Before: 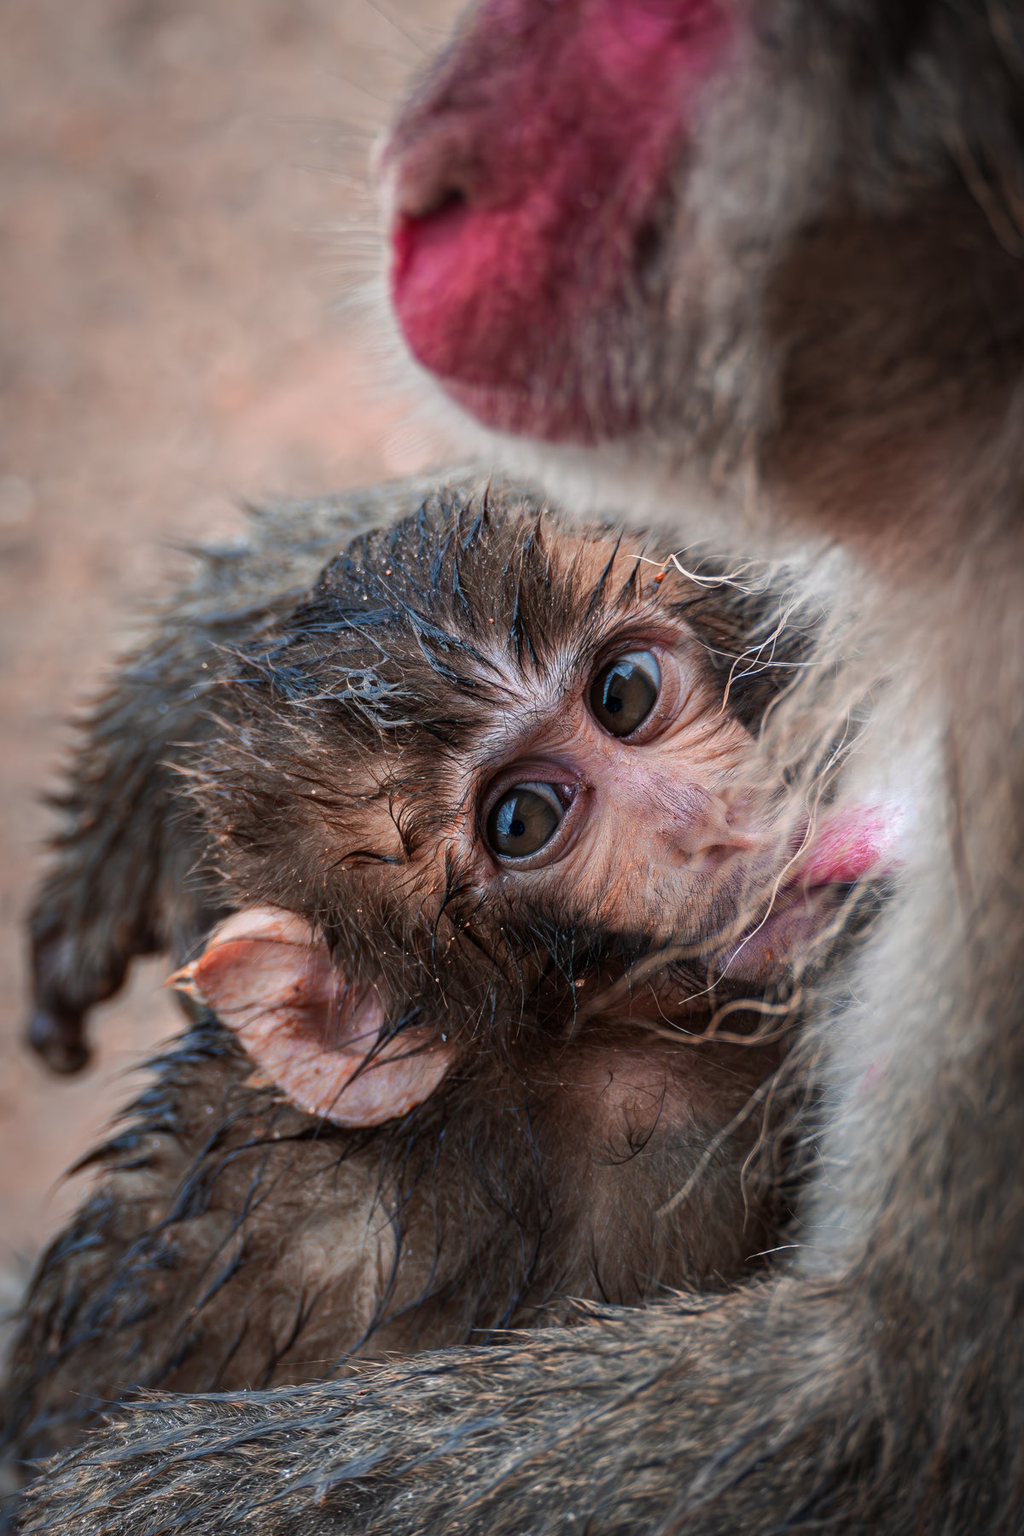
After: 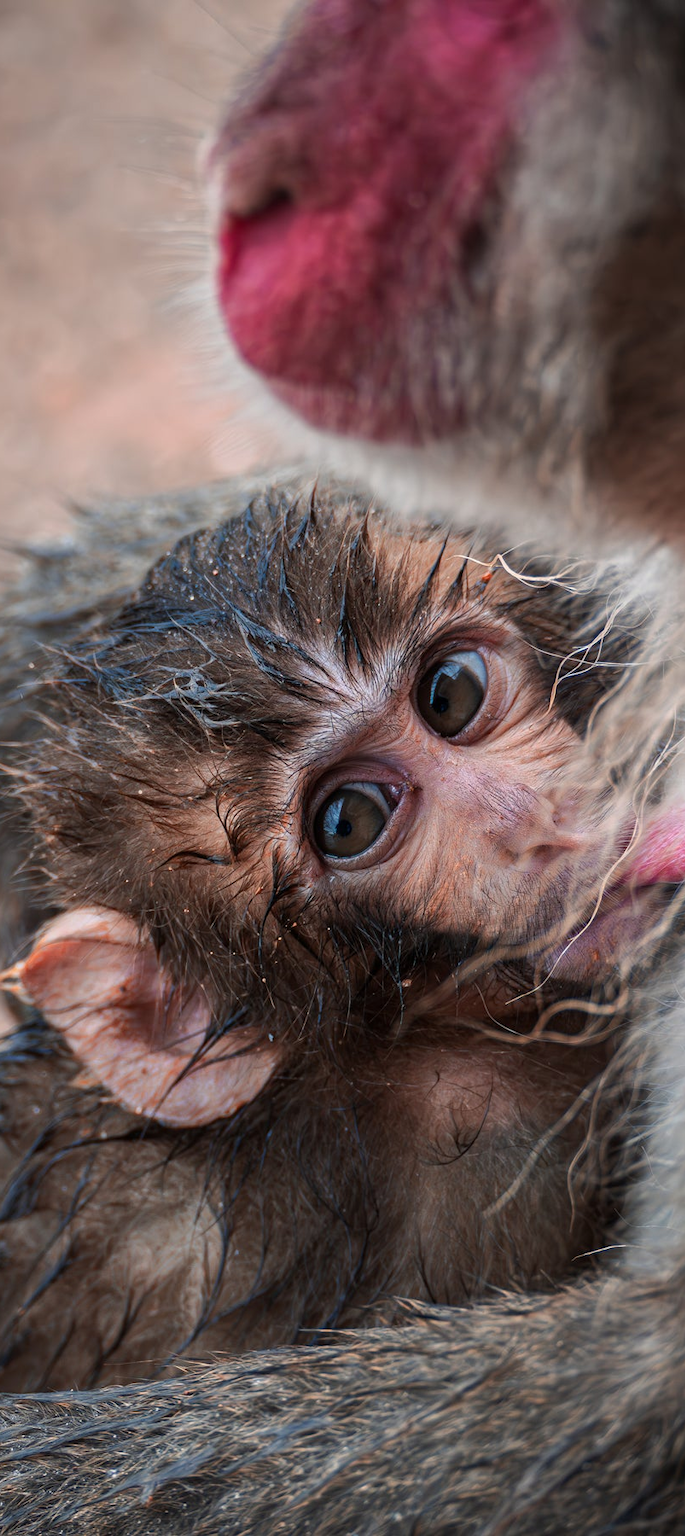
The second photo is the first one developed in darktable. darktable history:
crop: left 16.918%, right 16.127%
tone equalizer: on, module defaults
exposure: compensate highlight preservation false
